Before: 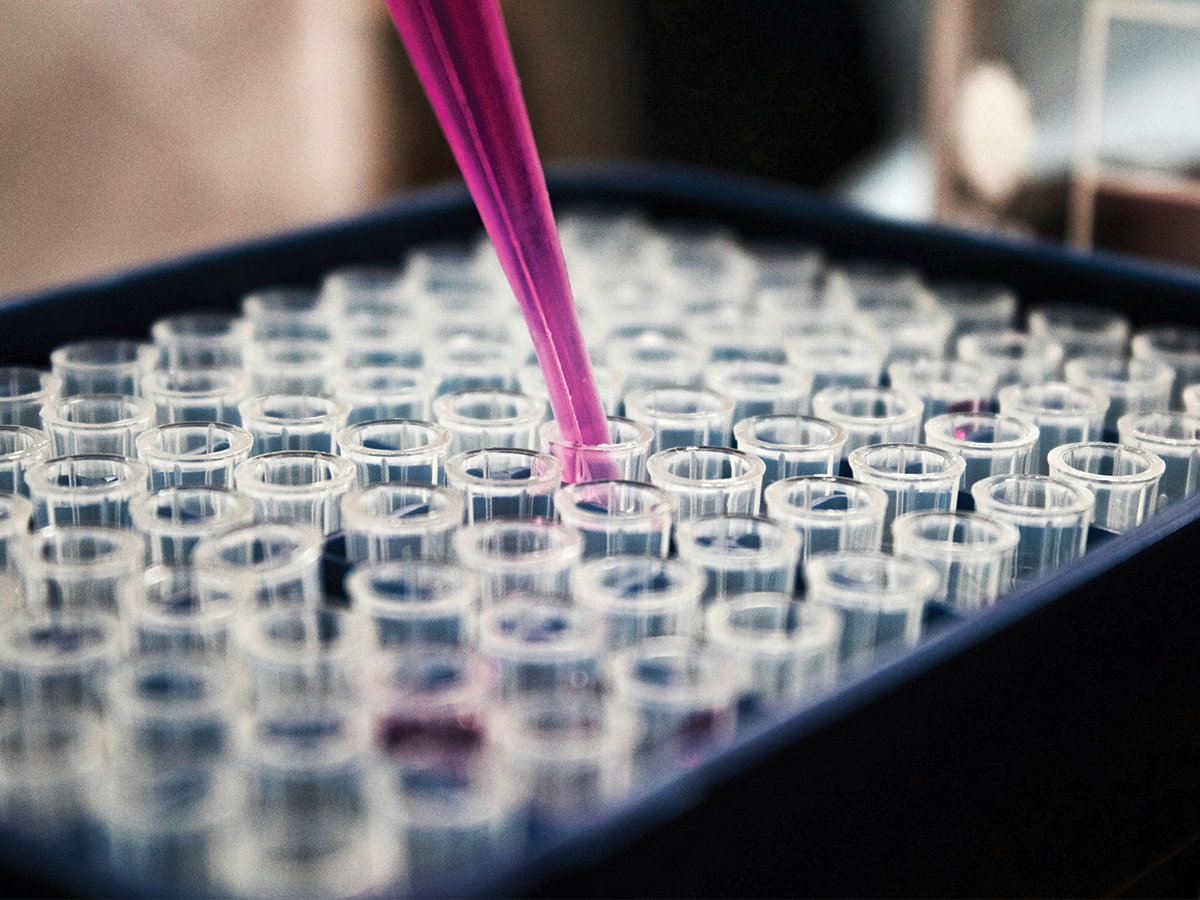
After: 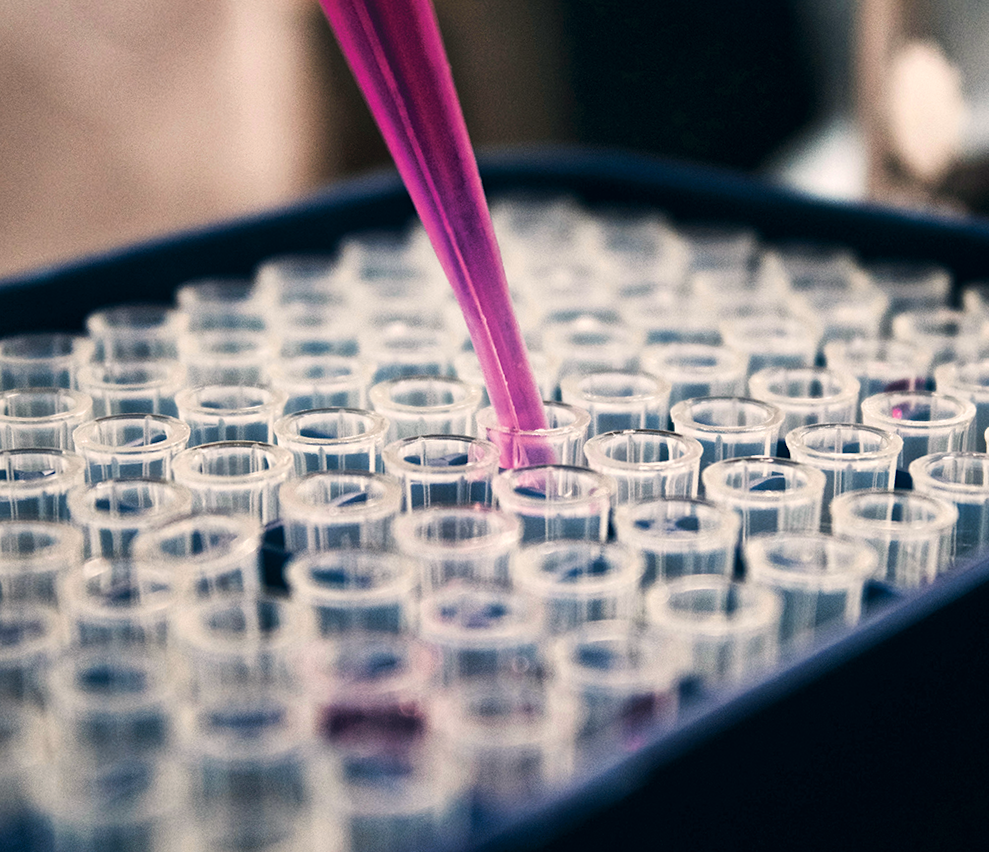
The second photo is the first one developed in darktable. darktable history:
crop and rotate: angle 1°, left 4.281%, top 0.642%, right 11.383%, bottom 2.486%
color correction: highlights a* 5.38, highlights b* 5.3, shadows a* -4.26, shadows b* -5.11
